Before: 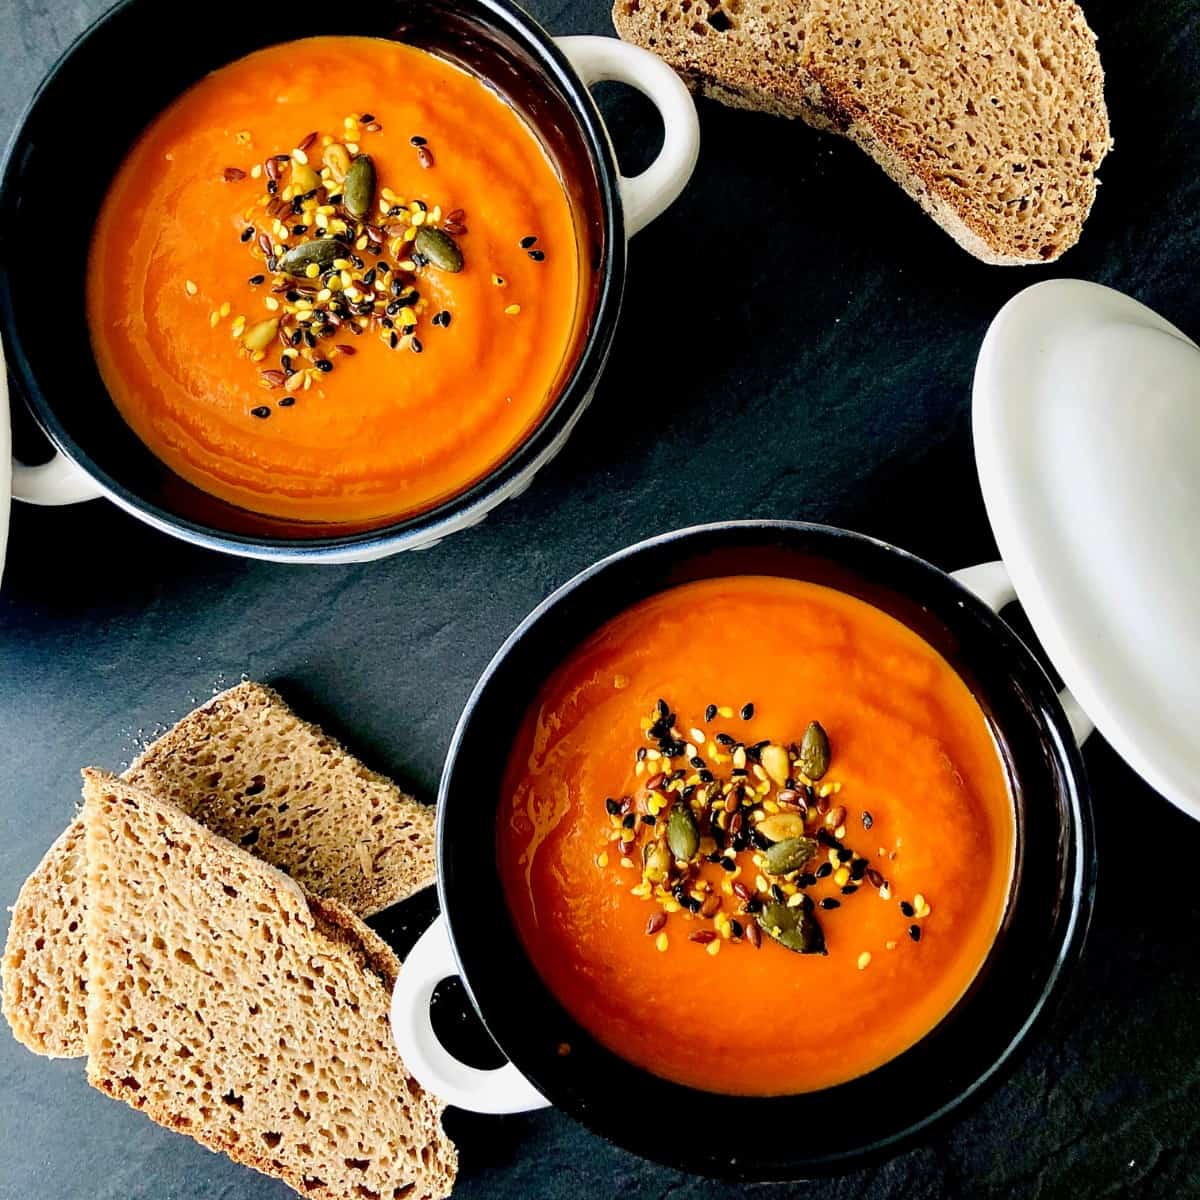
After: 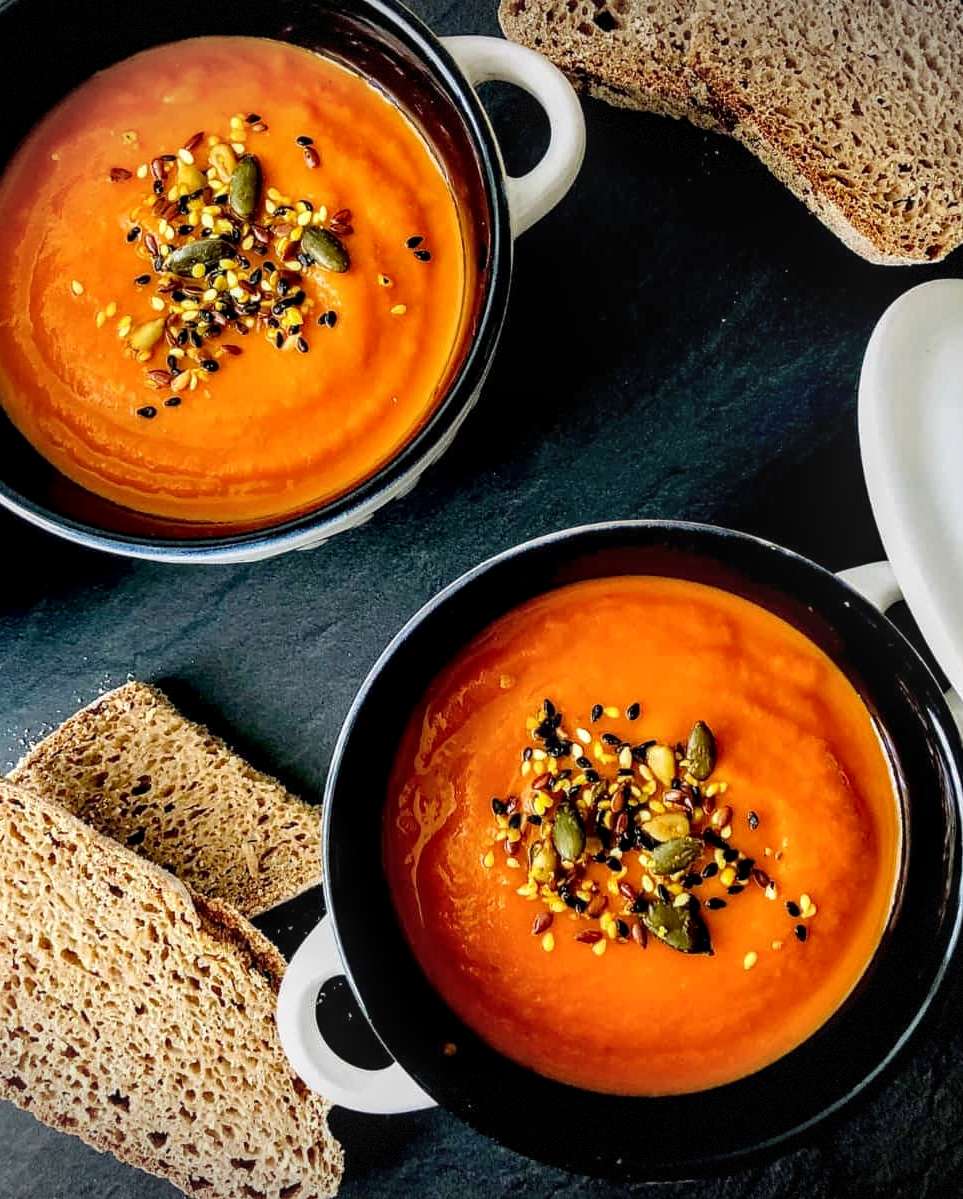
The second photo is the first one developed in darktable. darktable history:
vignetting: fall-off start 97.22%, width/height ratio 1.187, dithering 8-bit output, unbound false
local contrast: detail 130%
crop and rotate: left 9.515%, right 10.214%
